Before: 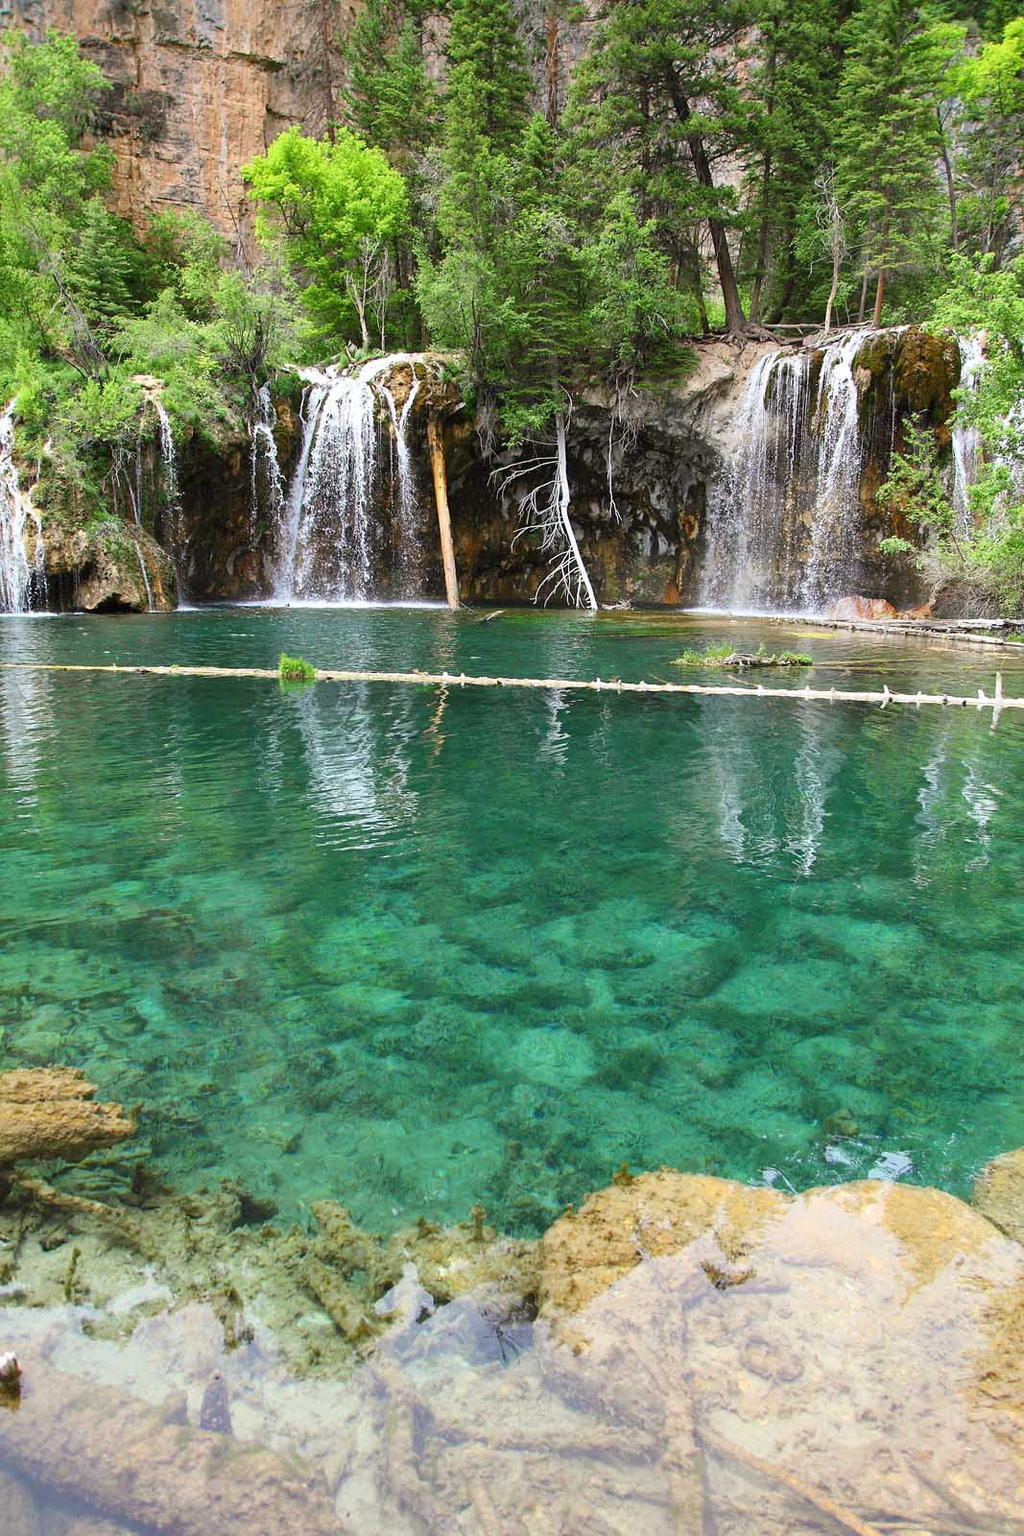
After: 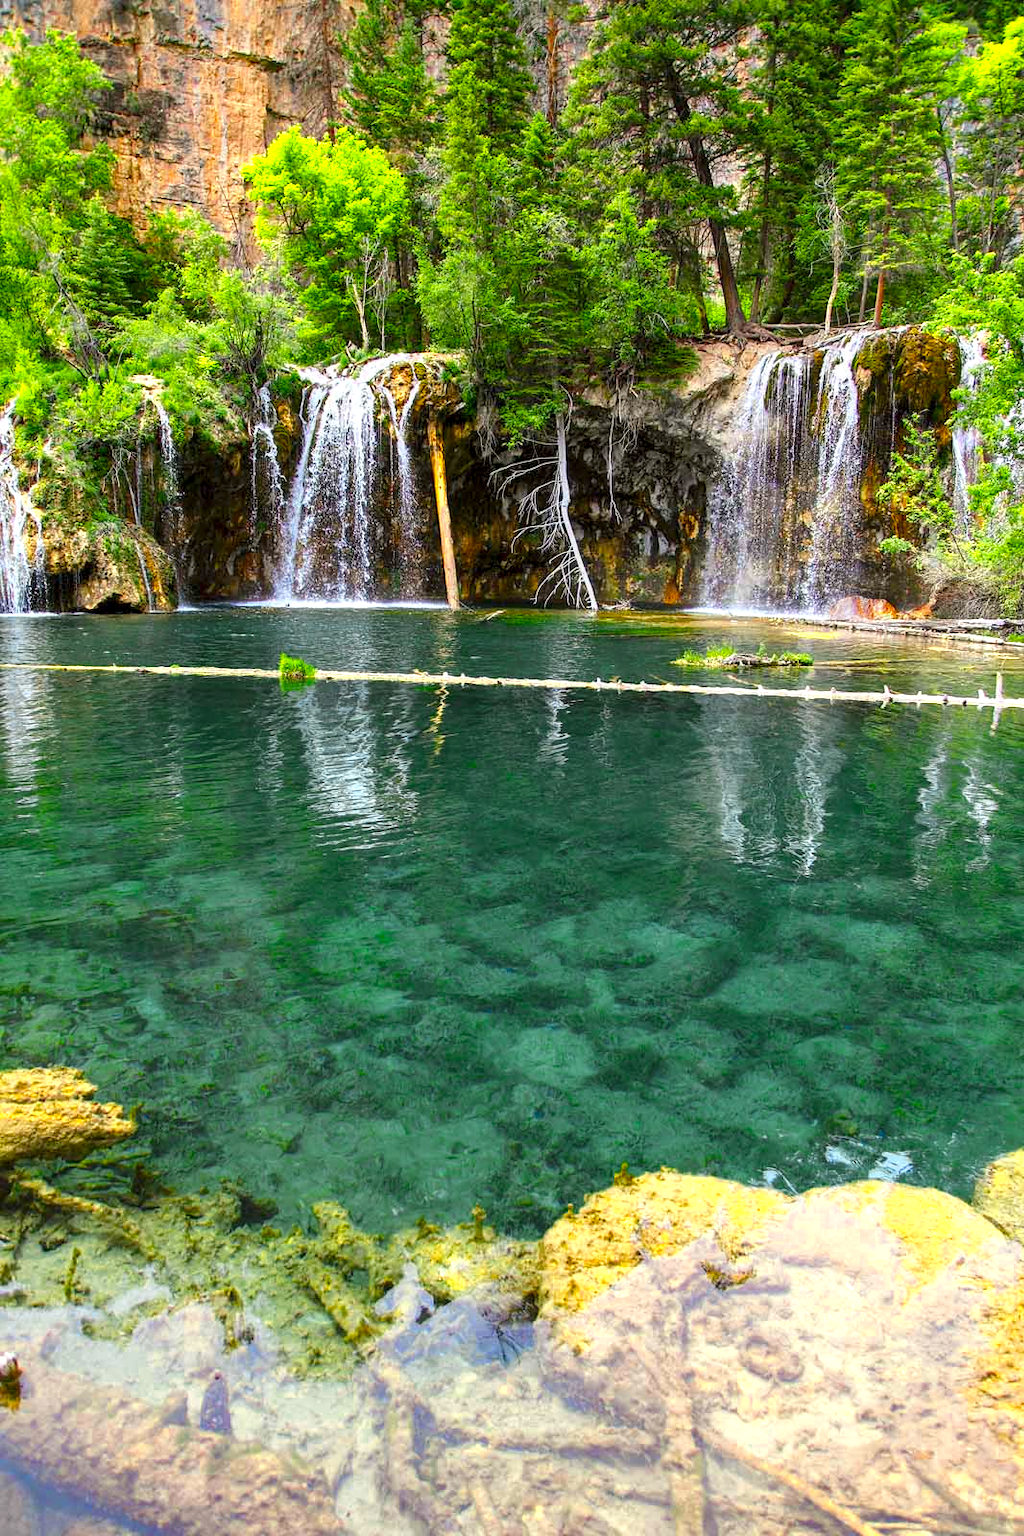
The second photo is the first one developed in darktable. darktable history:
local contrast: detail 130%
color balance rgb: linear chroma grading › global chroma 15%, perceptual saturation grading › global saturation 30%
color zones: curves: ch0 [(0.004, 0.305) (0.261, 0.623) (0.389, 0.399) (0.708, 0.571) (0.947, 0.34)]; ch1 [(0.025, 0.645) (0.229, 0.584) (0.326, 0.551) (0.484, 0.262) (0.757, 0.643)]
